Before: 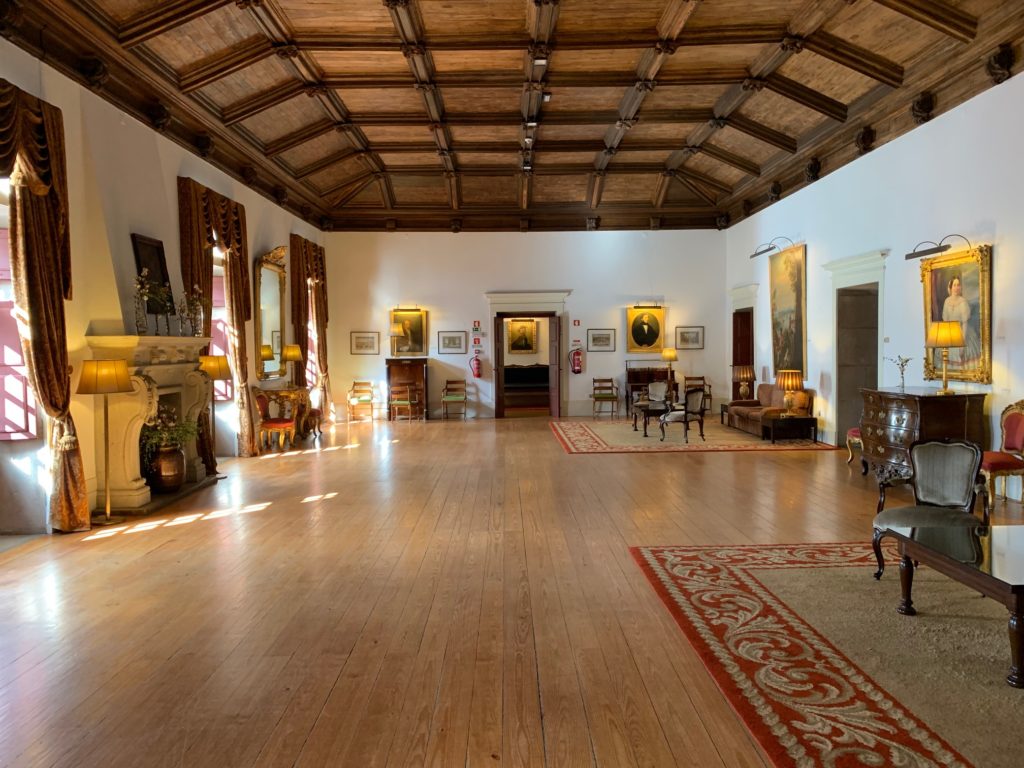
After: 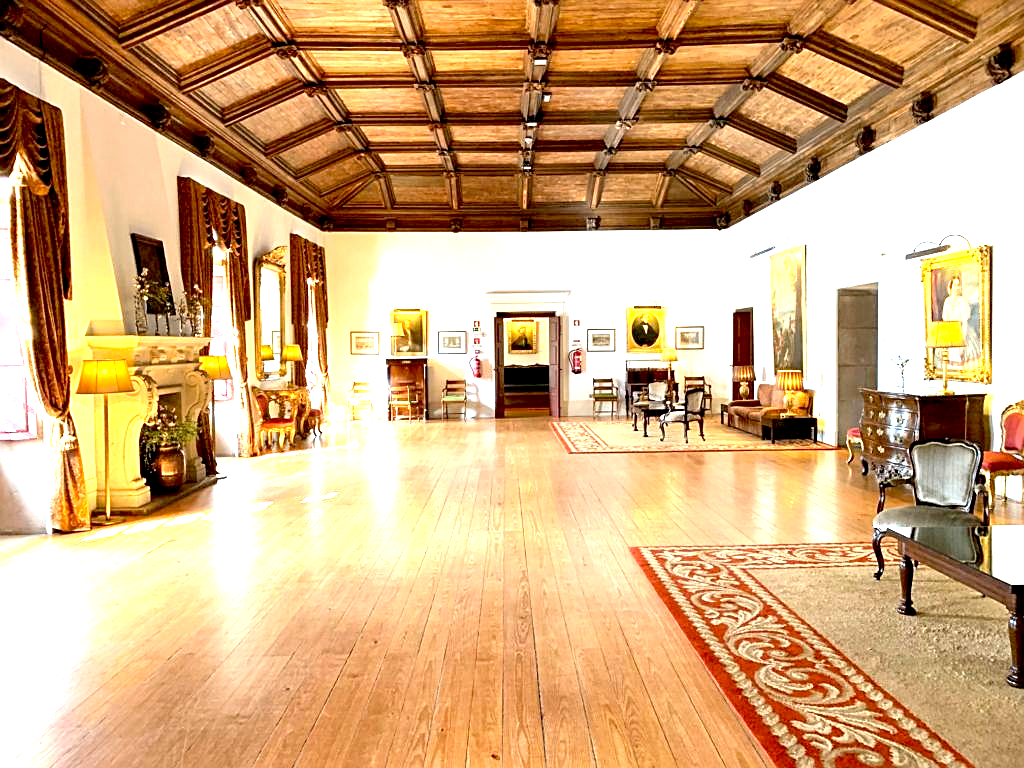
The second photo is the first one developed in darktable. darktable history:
exposure: black level correction 0.005, exposure 2.084 EV, compensate highlight preservation false
tone equalizer: on, module defaults
sharpen: on, module defaults
